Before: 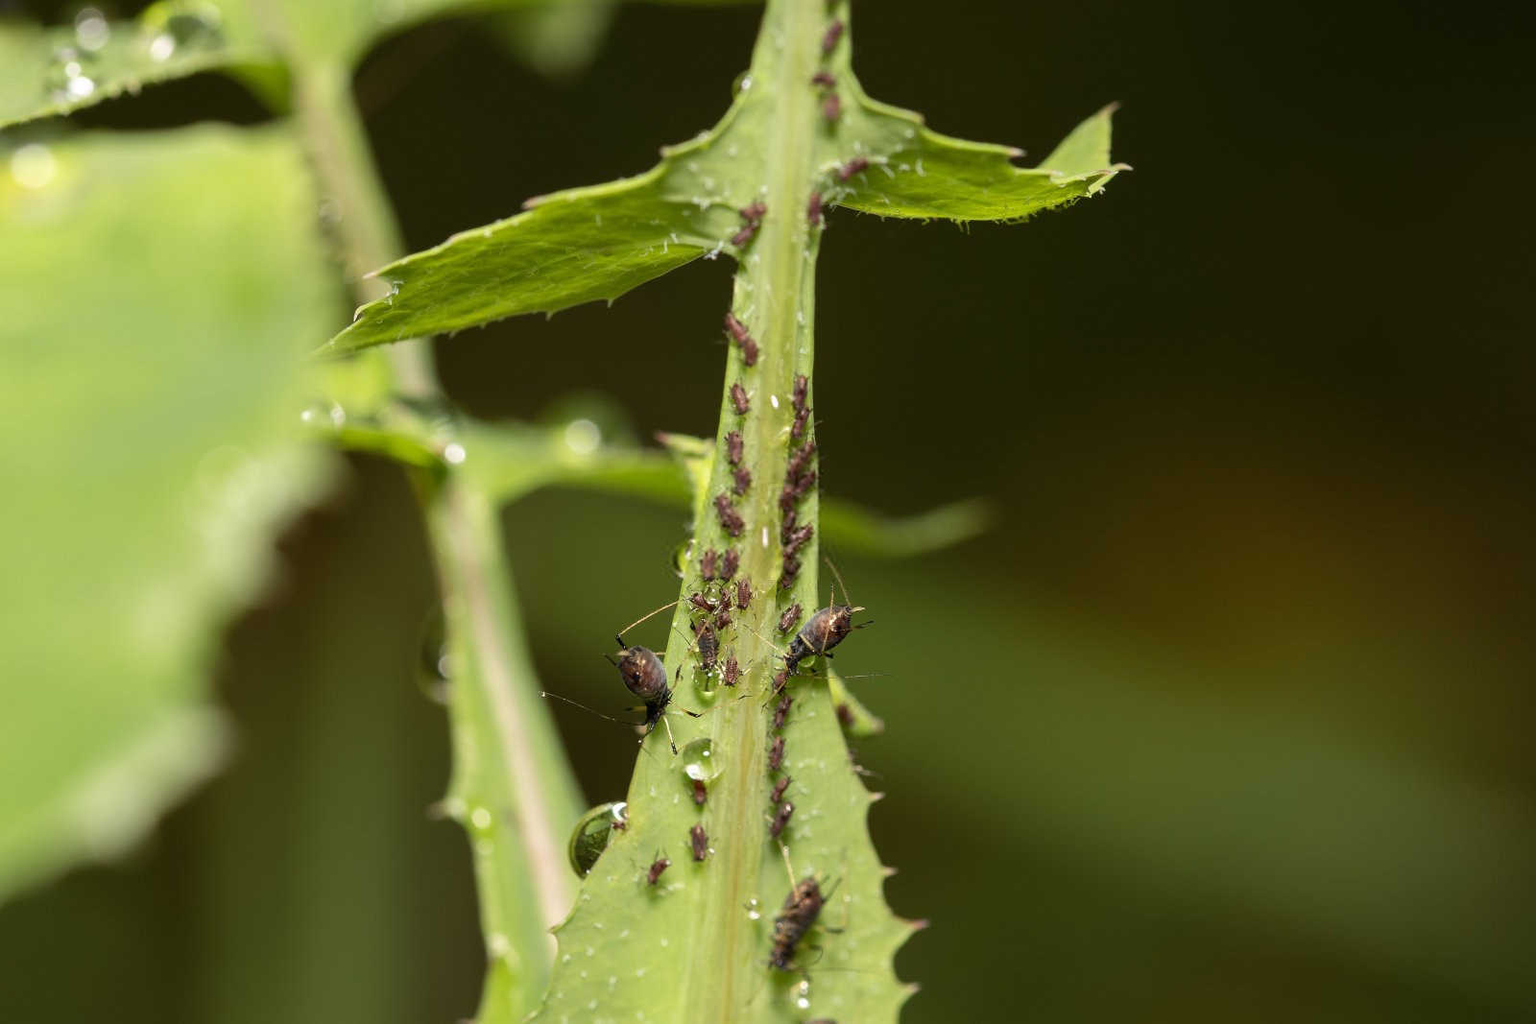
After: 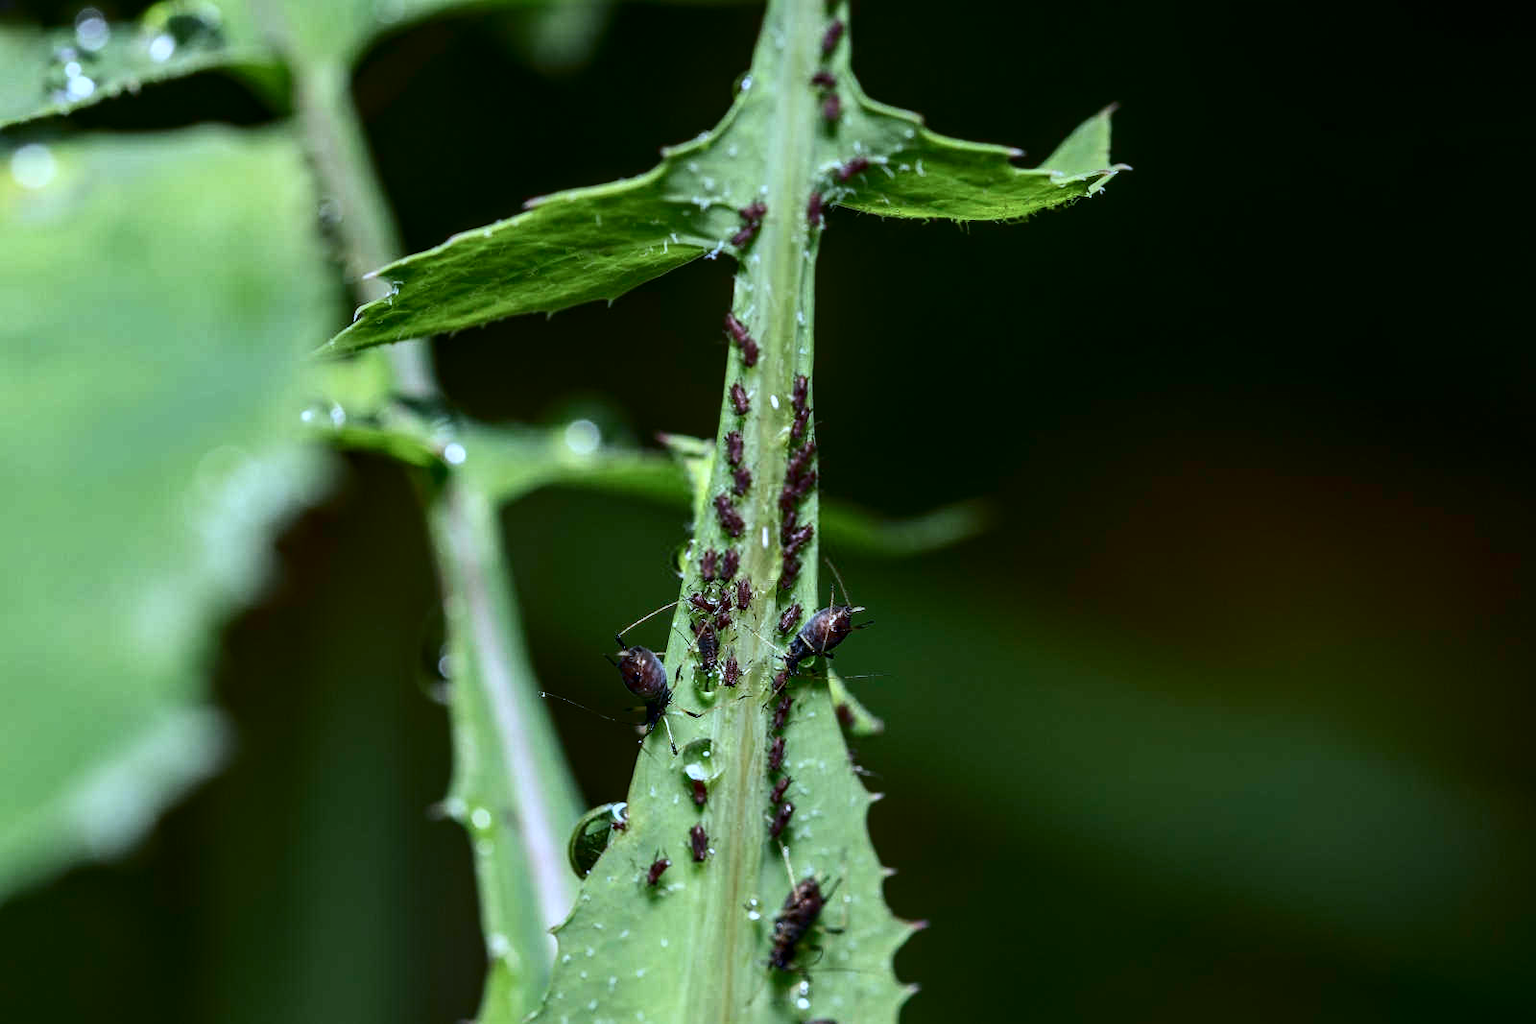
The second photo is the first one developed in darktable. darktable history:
contrast brightness saturation: contrast 0.19, brightness -0.24, saturation 0.11
color calibration: illuminant as shot in camera, adaptation linear Bradford (ICC v4), x 0.406, y 0.405, temperature 3570.35 K, saturation algorithm version 1 (2020)
local contrast: detail 130%
